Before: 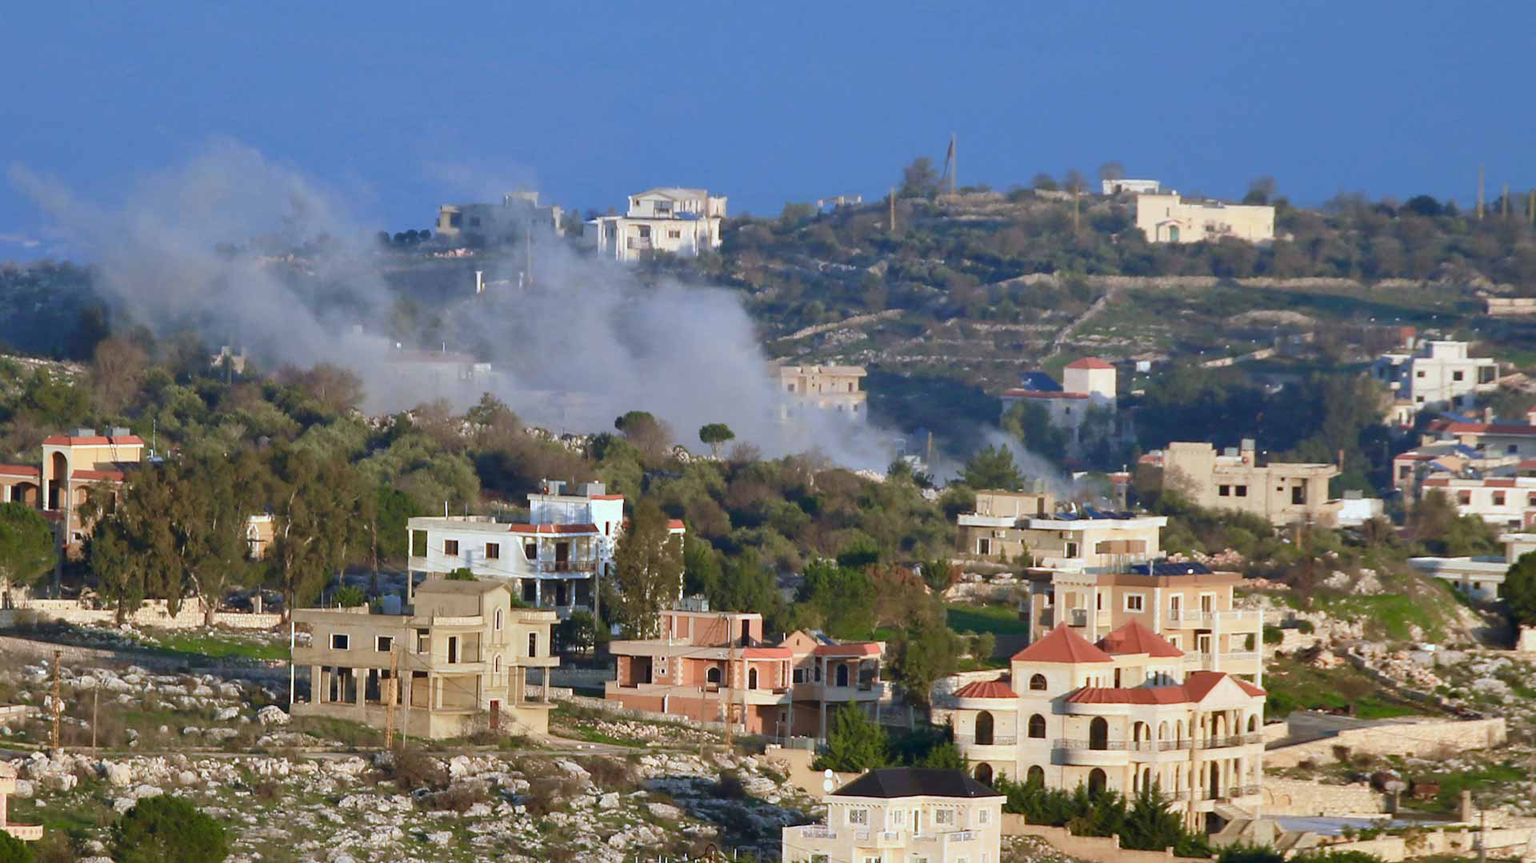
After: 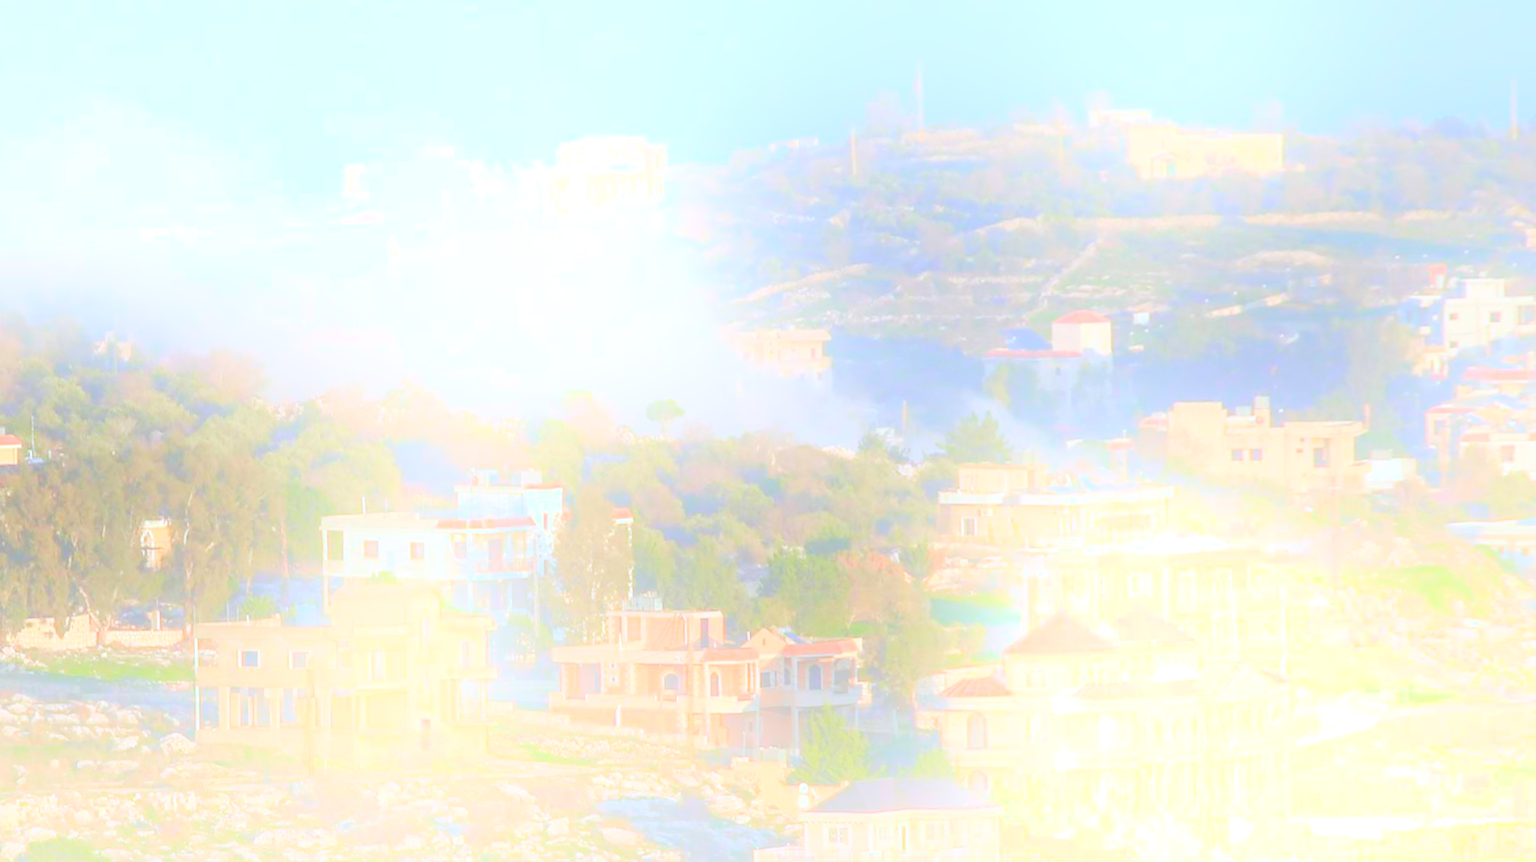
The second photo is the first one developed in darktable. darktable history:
local contrast: on, module defaults
crop and rotate: angle 1.96°, left 5.673%, top 5.673%
bloom: size 25%, threshold 5%, strength 90%
